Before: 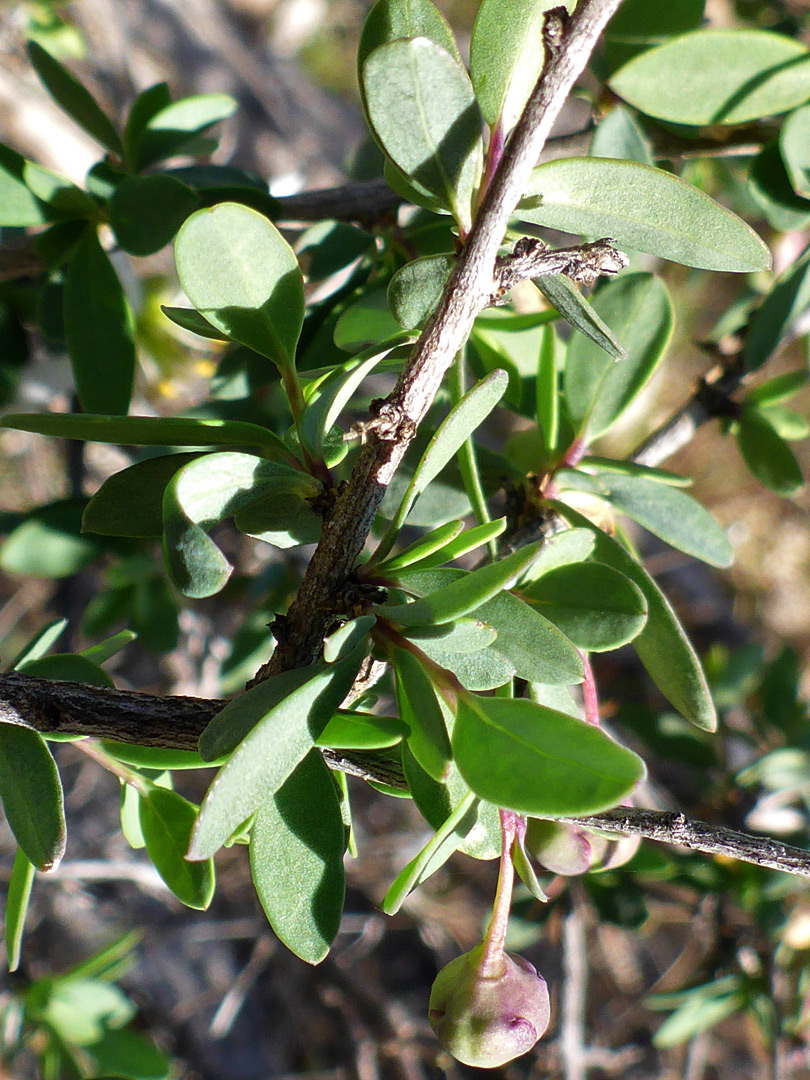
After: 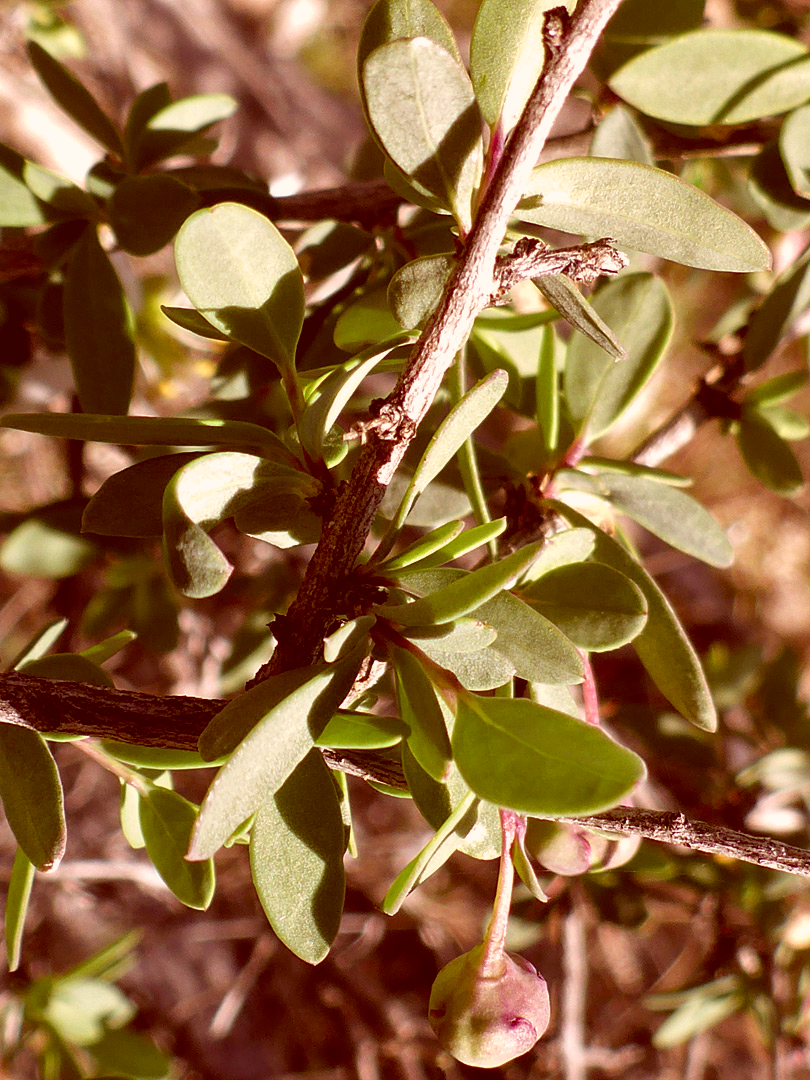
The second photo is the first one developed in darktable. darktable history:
color correction: highlights a* 9.16, highlights b* 8.86, shadows a* 39.5, shadows b* 39.8, saturation 0.817
